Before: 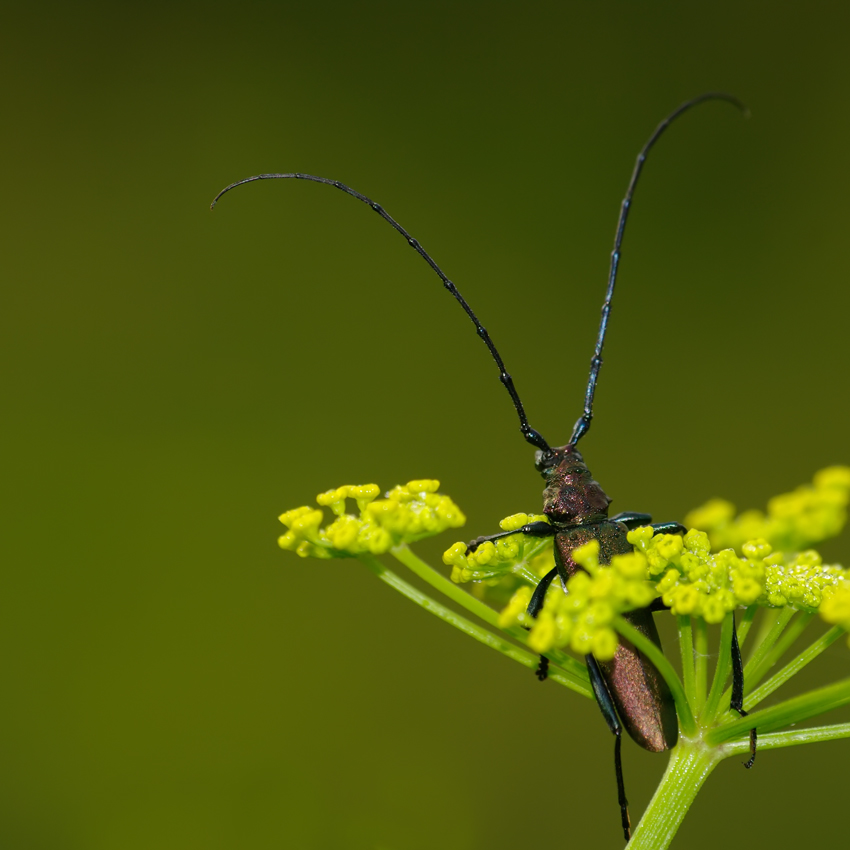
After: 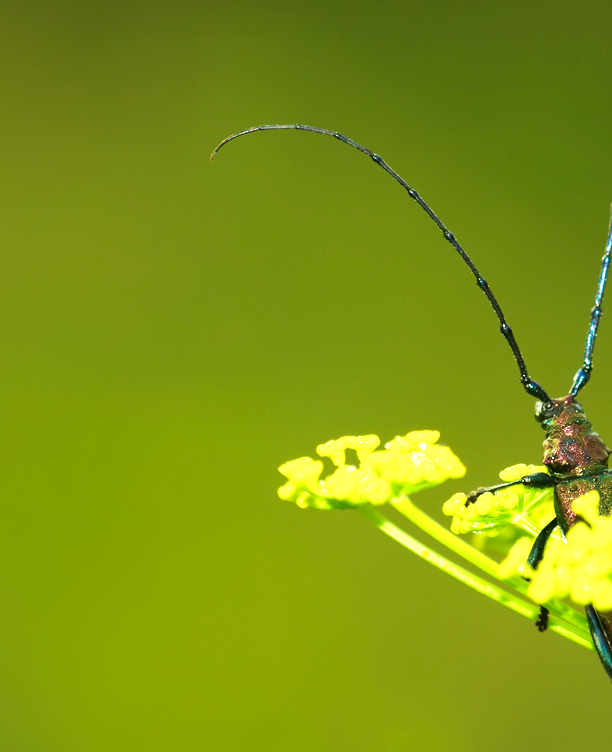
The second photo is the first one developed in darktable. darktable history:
color correction: highlights a* -4.7, highlights b* 5.06, saturation 0.975
crop: top 5.778%, right 27.901%, bottom 5.645%
tone equalizer: -8 EV -0.559 EV
exposure: black level correction 0, exposure 1.594 EV, compensate exposure bias true, compensate highlight preservation false
velvia: strength 66.72%, mid-tones bias 0.973
